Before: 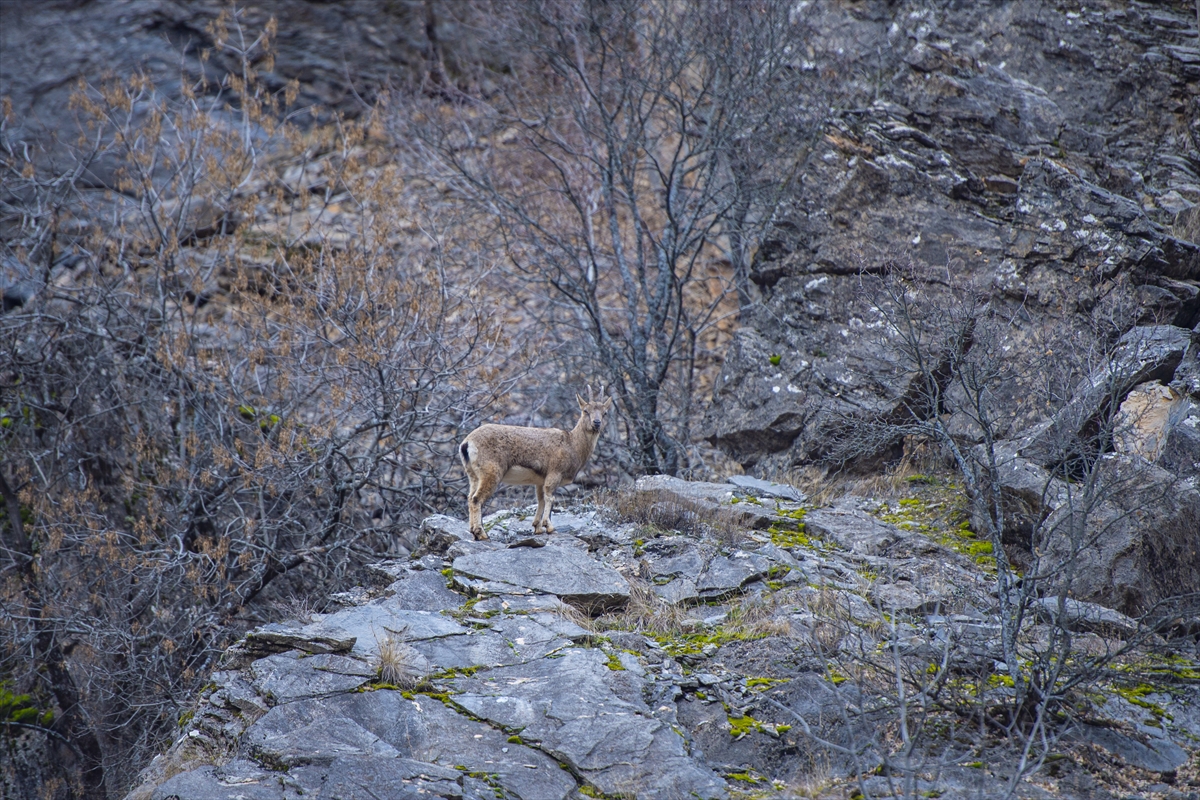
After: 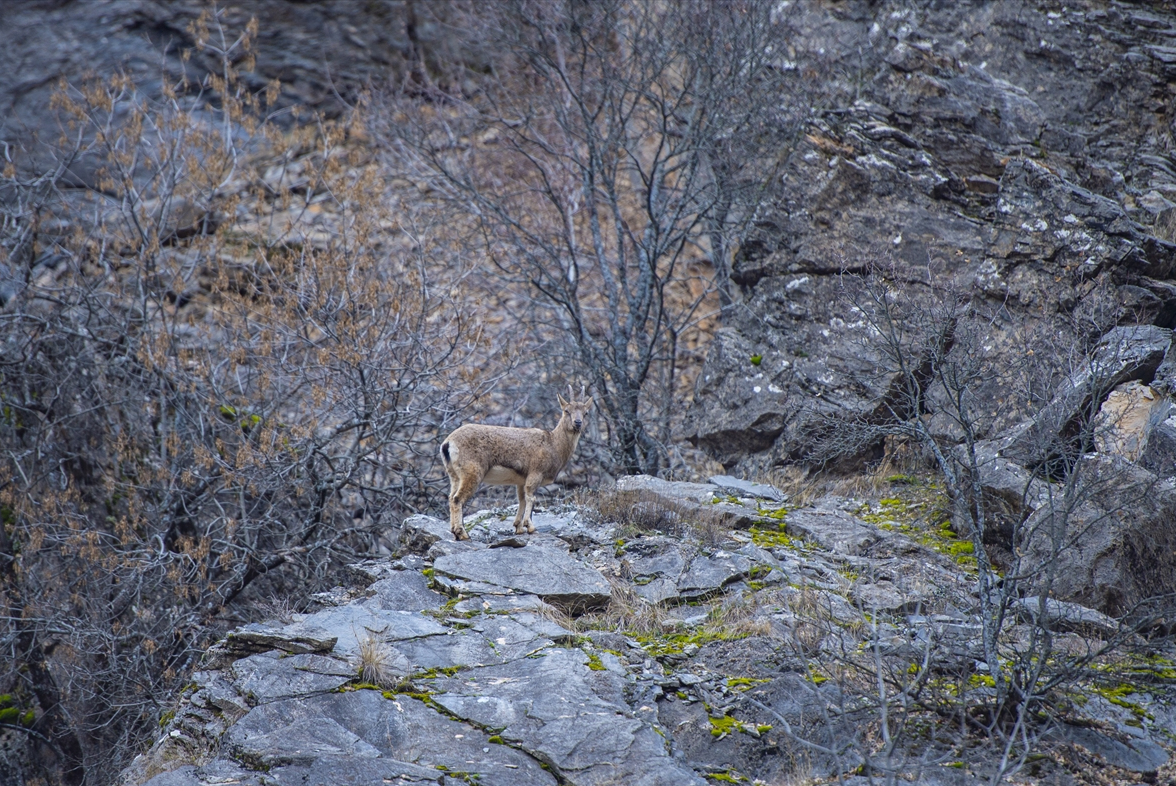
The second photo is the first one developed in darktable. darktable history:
crop: left 1.633%, right 0.287%, bottom 1.667%
